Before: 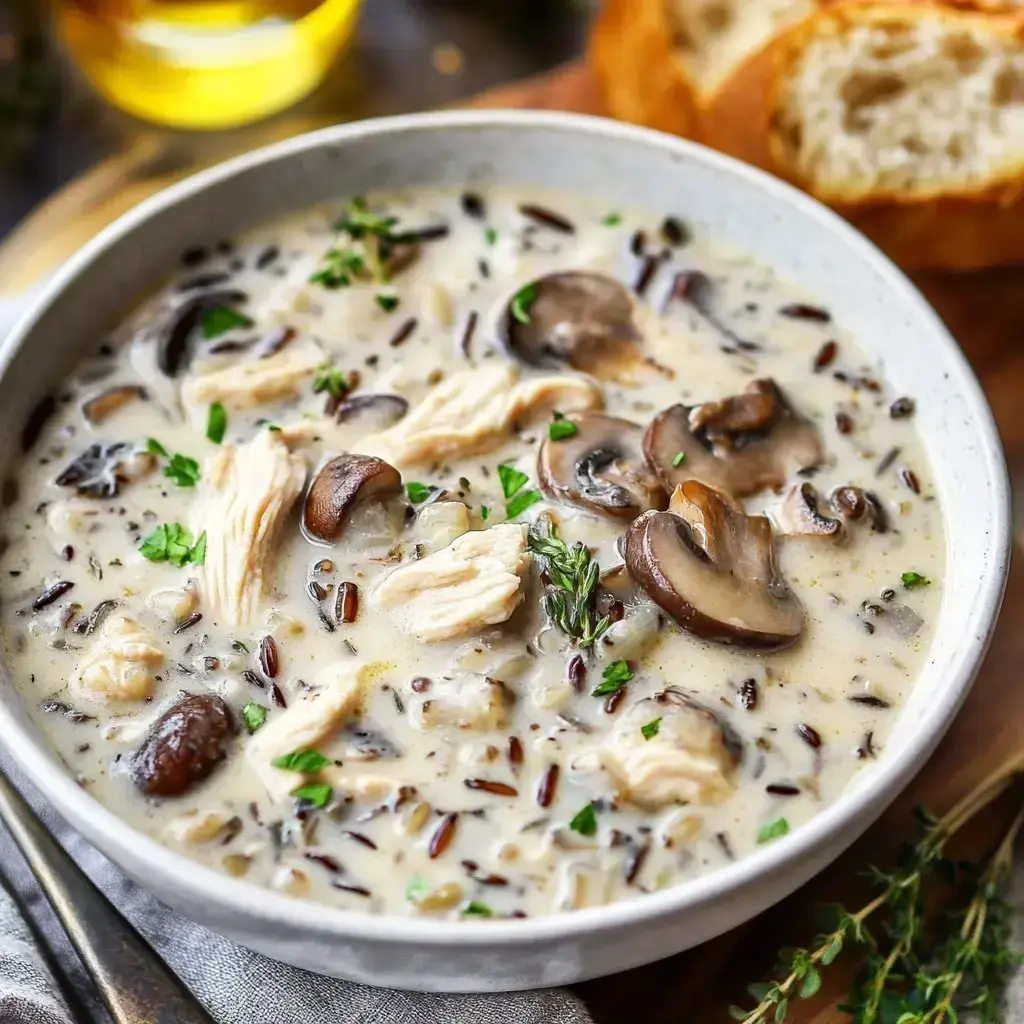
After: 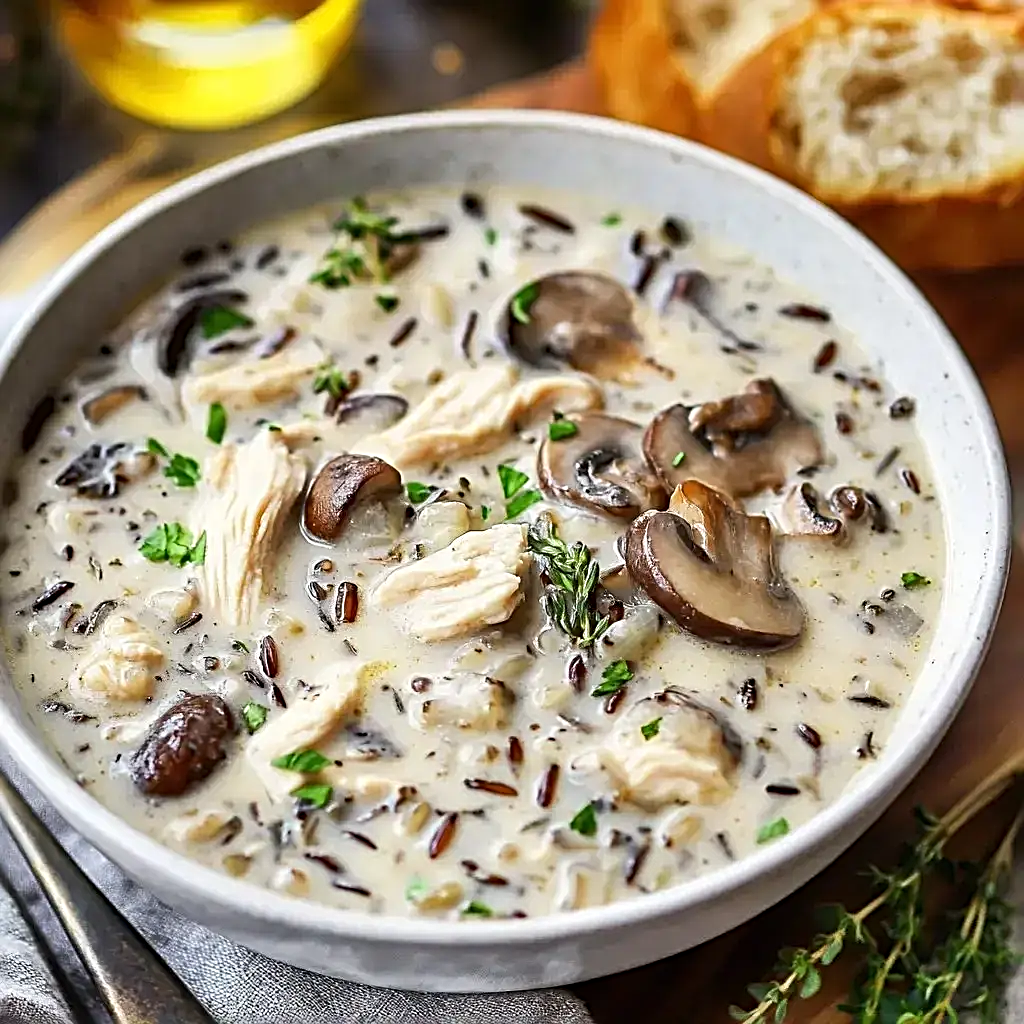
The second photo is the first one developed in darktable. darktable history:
sharpen: radius 3.025, amount 0.757
white balance: emerald 1
